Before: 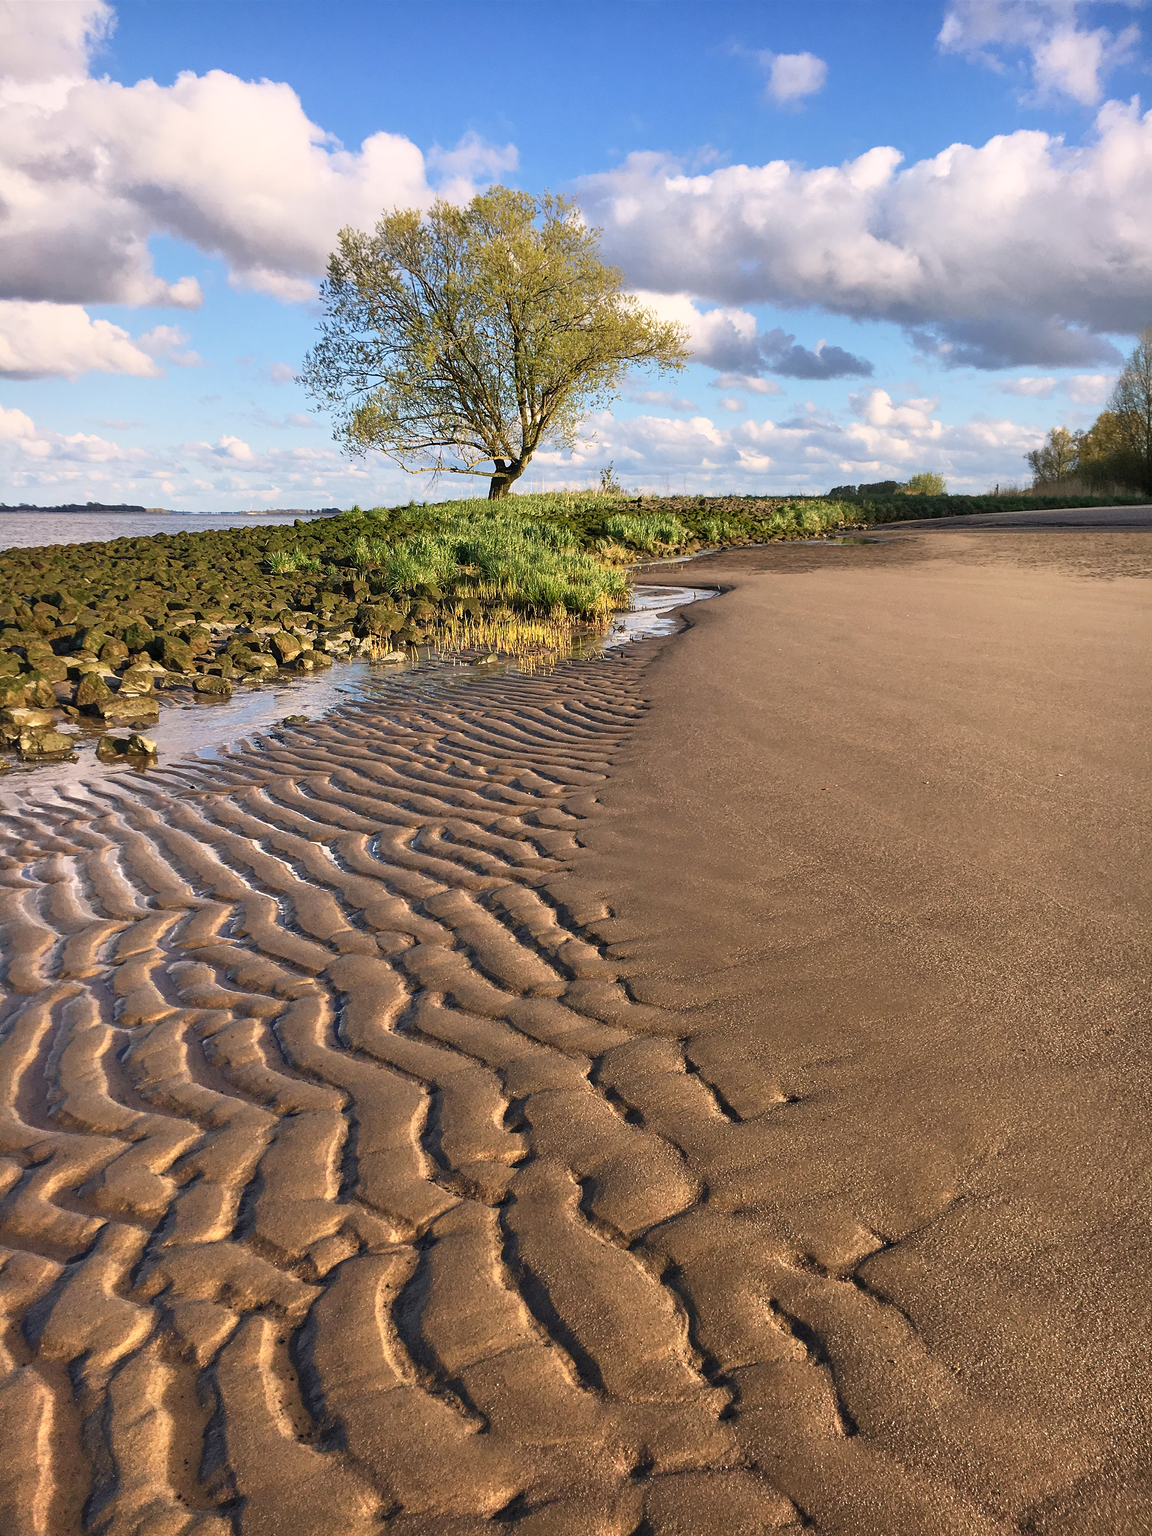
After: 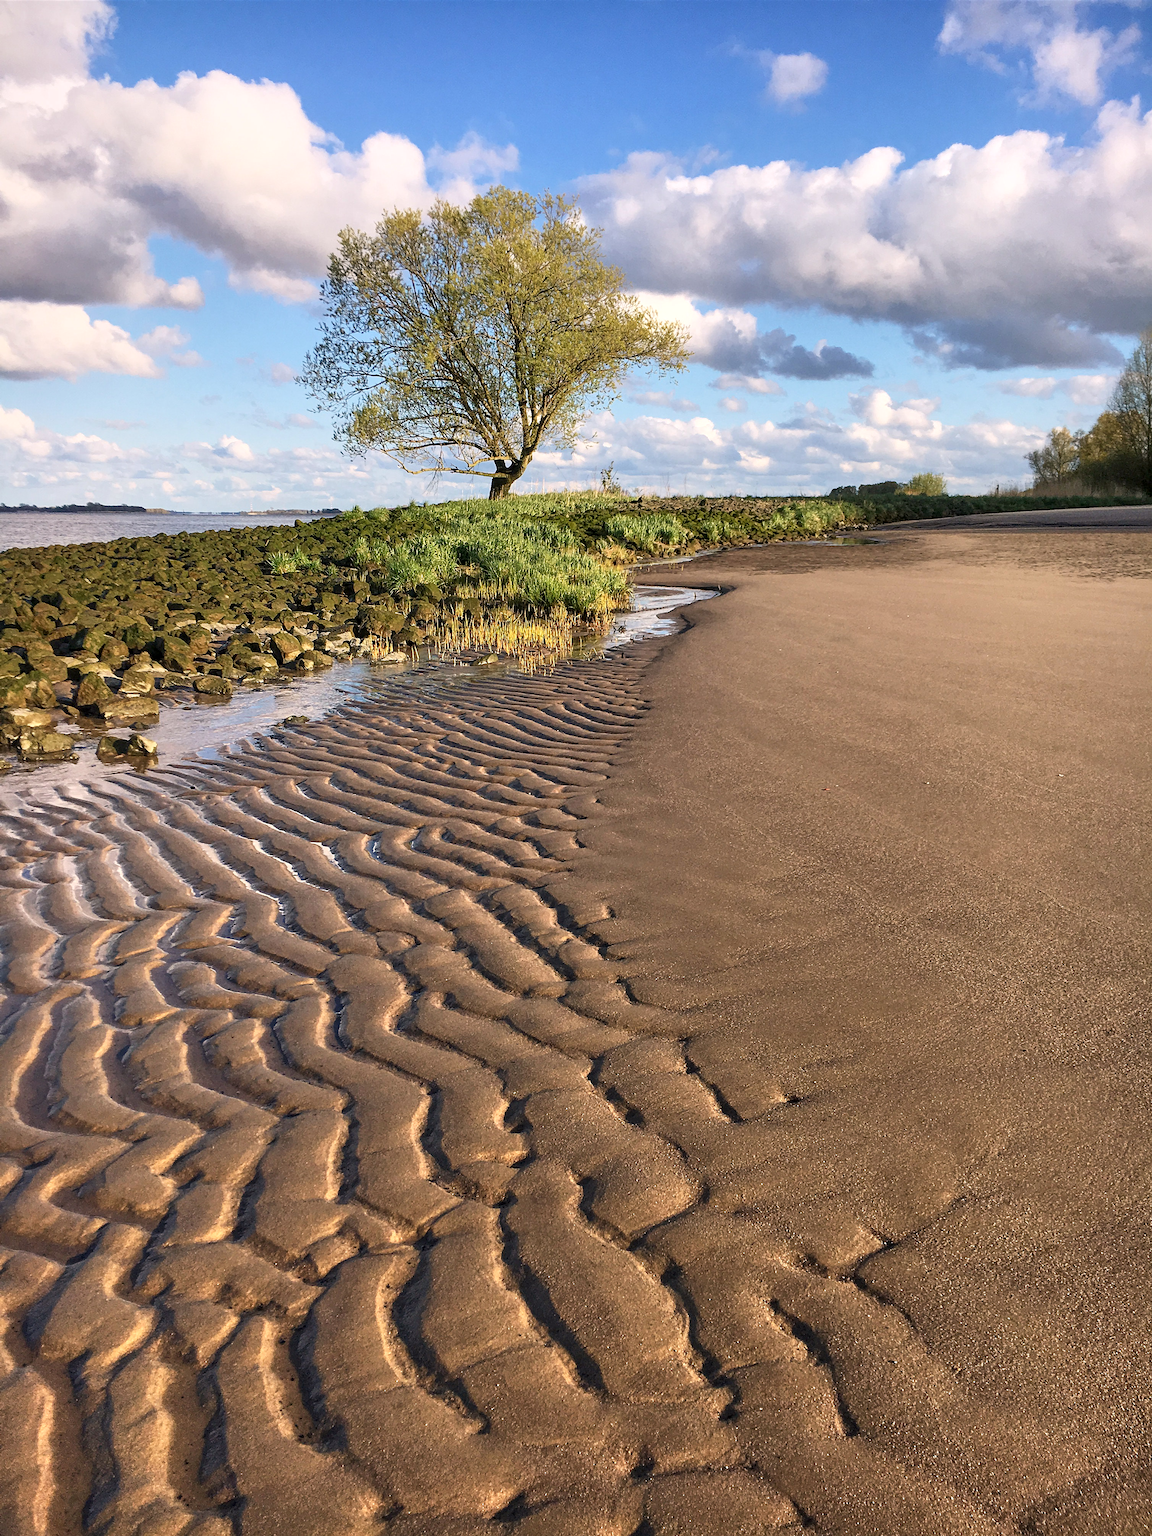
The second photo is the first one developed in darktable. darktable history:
local contrast: highlights 106%, shadows 101%, detail 120%, midtone range 0.2
